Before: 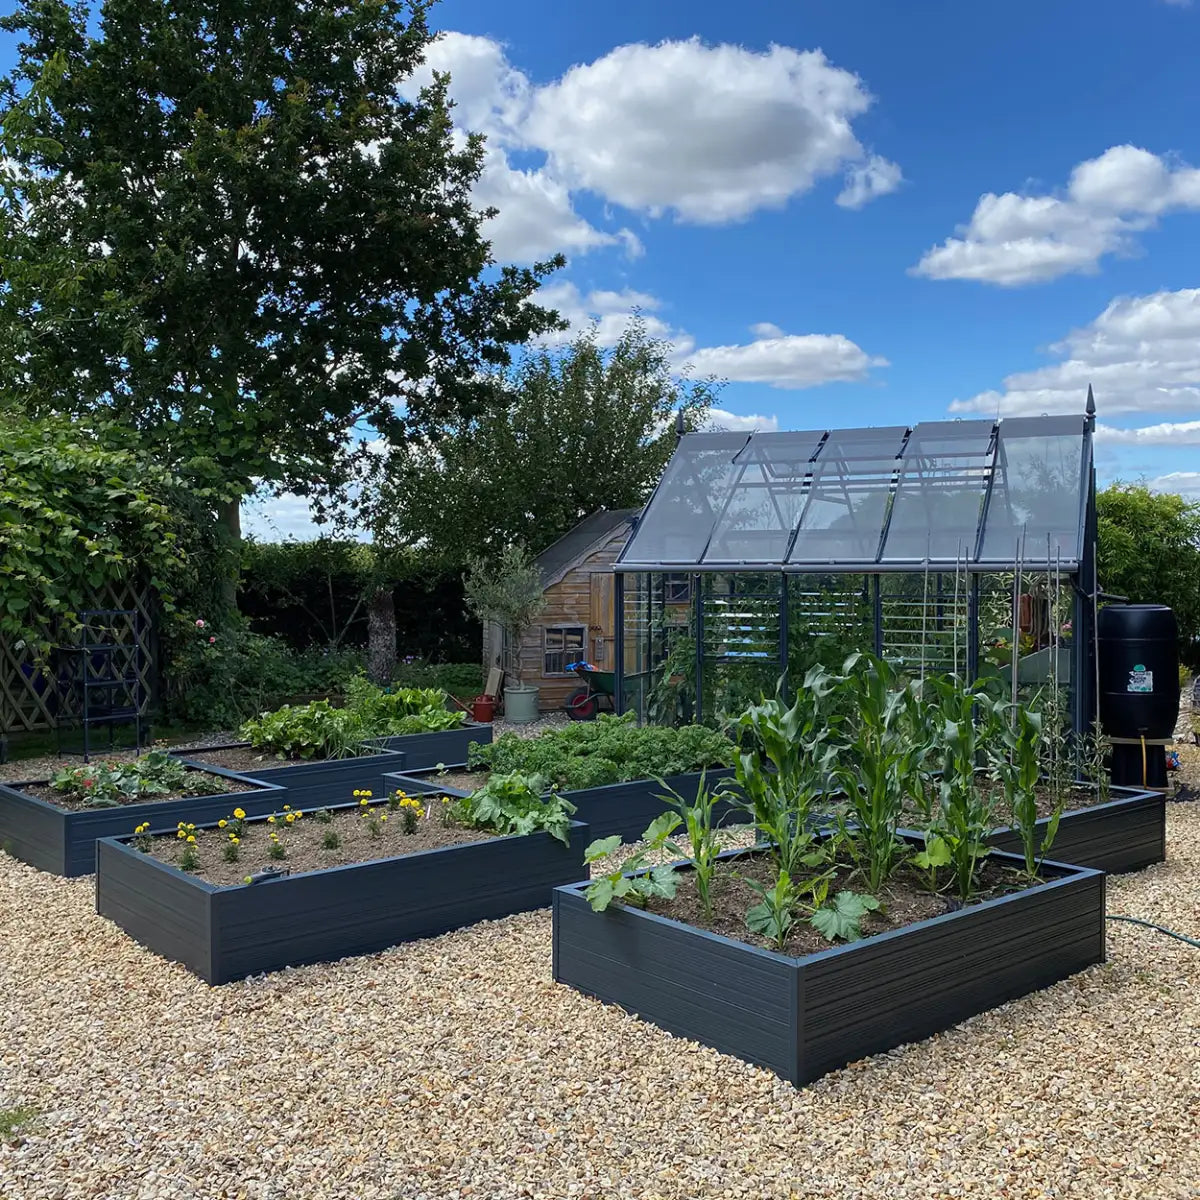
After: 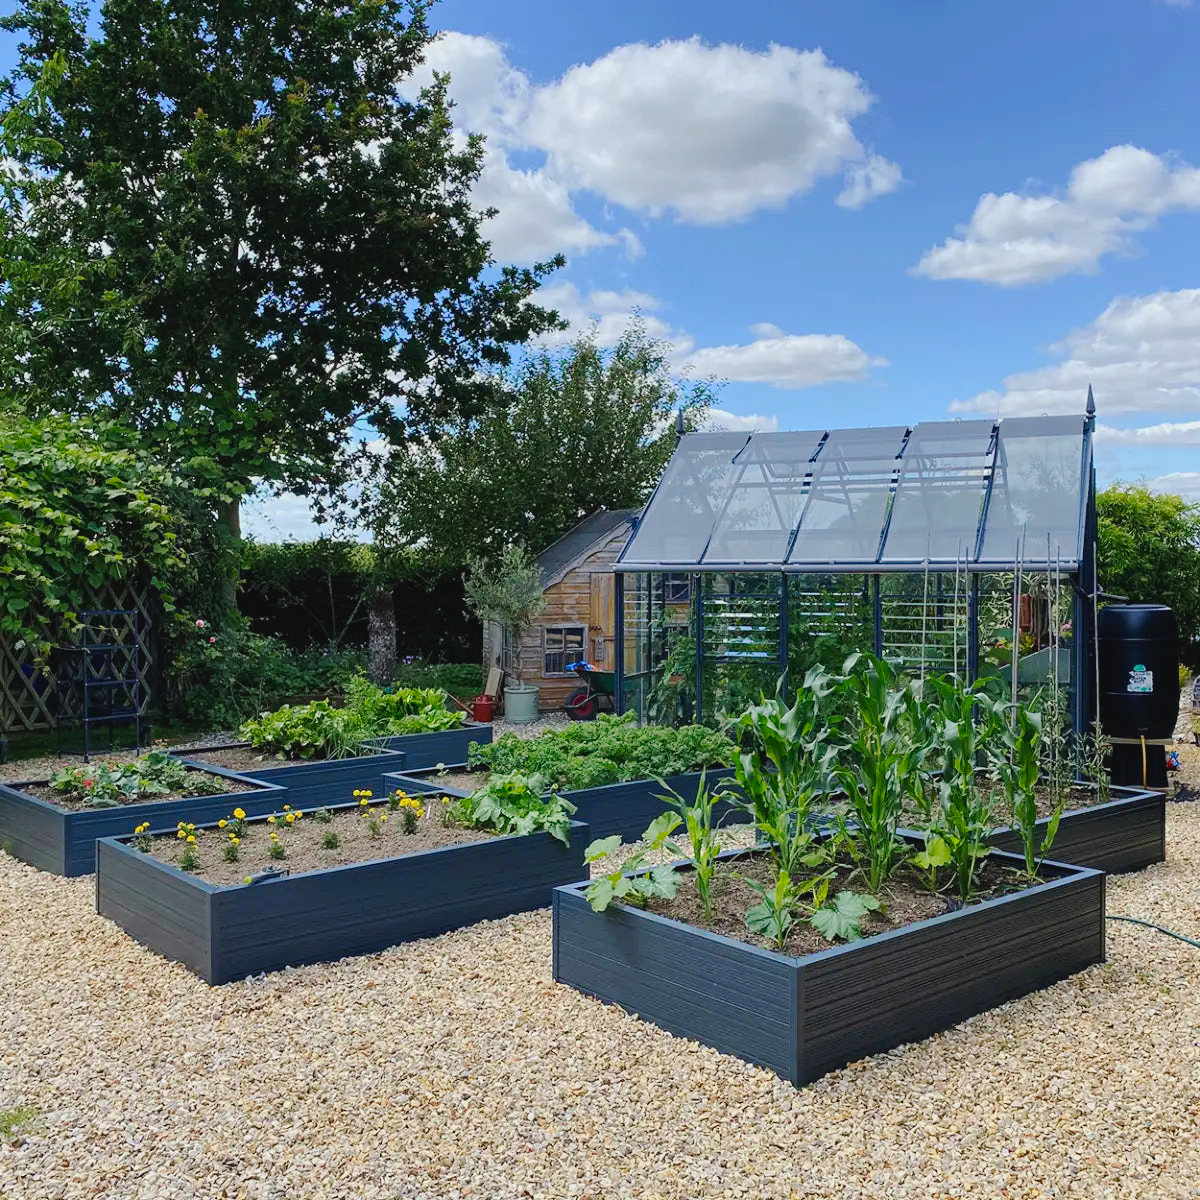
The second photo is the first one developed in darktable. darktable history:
tone curve: curves: ch0 [(0, 0) (0.003, 0.019) (0.011, 0.02) (0.025, 0.019) (0.044, 0.027) (0.069, 0.038) (0.1, 0.056) (0.136, 0.089) (0.177, 0.137) (0.224, 0.187) (0.277, 0.259) (0.335, 0.343) (0.399, 0.437) (0.468, 0.532) (0.543, 0.613) (0.623, 0.685) (0.709, 0.752) (0.801, 0.822) (0.898, 0.9) (1, 1)], preserve colors none
contrast brightness saturation: contrast -0.099, brightness 0.053, saturation 0.082
